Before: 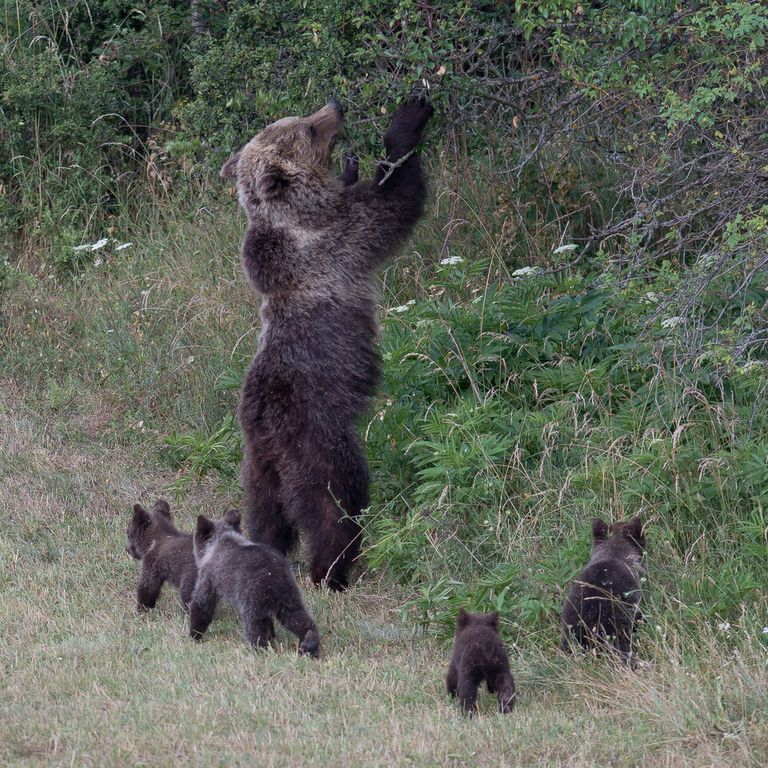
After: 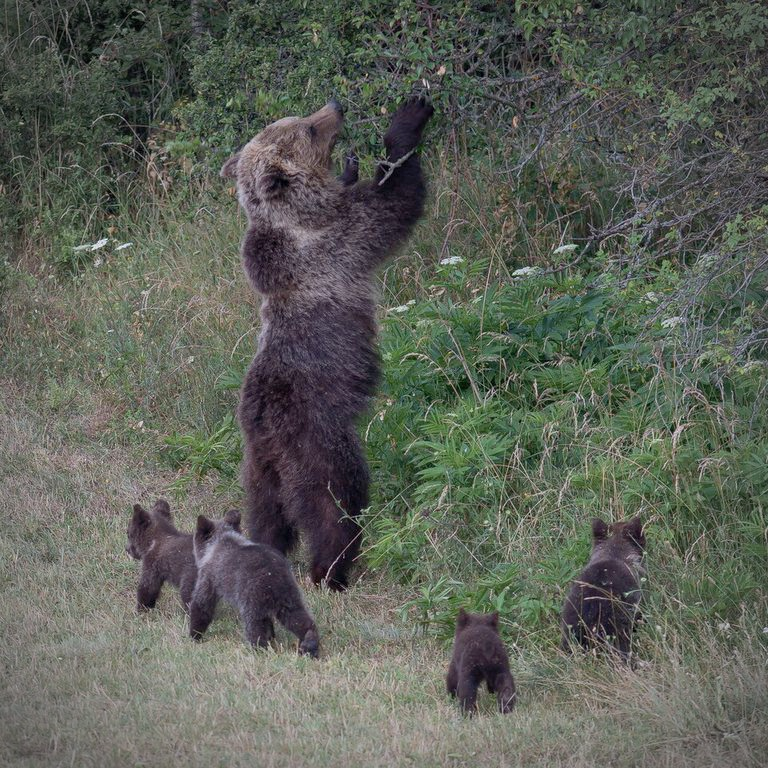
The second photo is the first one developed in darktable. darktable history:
shadows and highlights: on, module defaults
vignetting: on, module defaults
